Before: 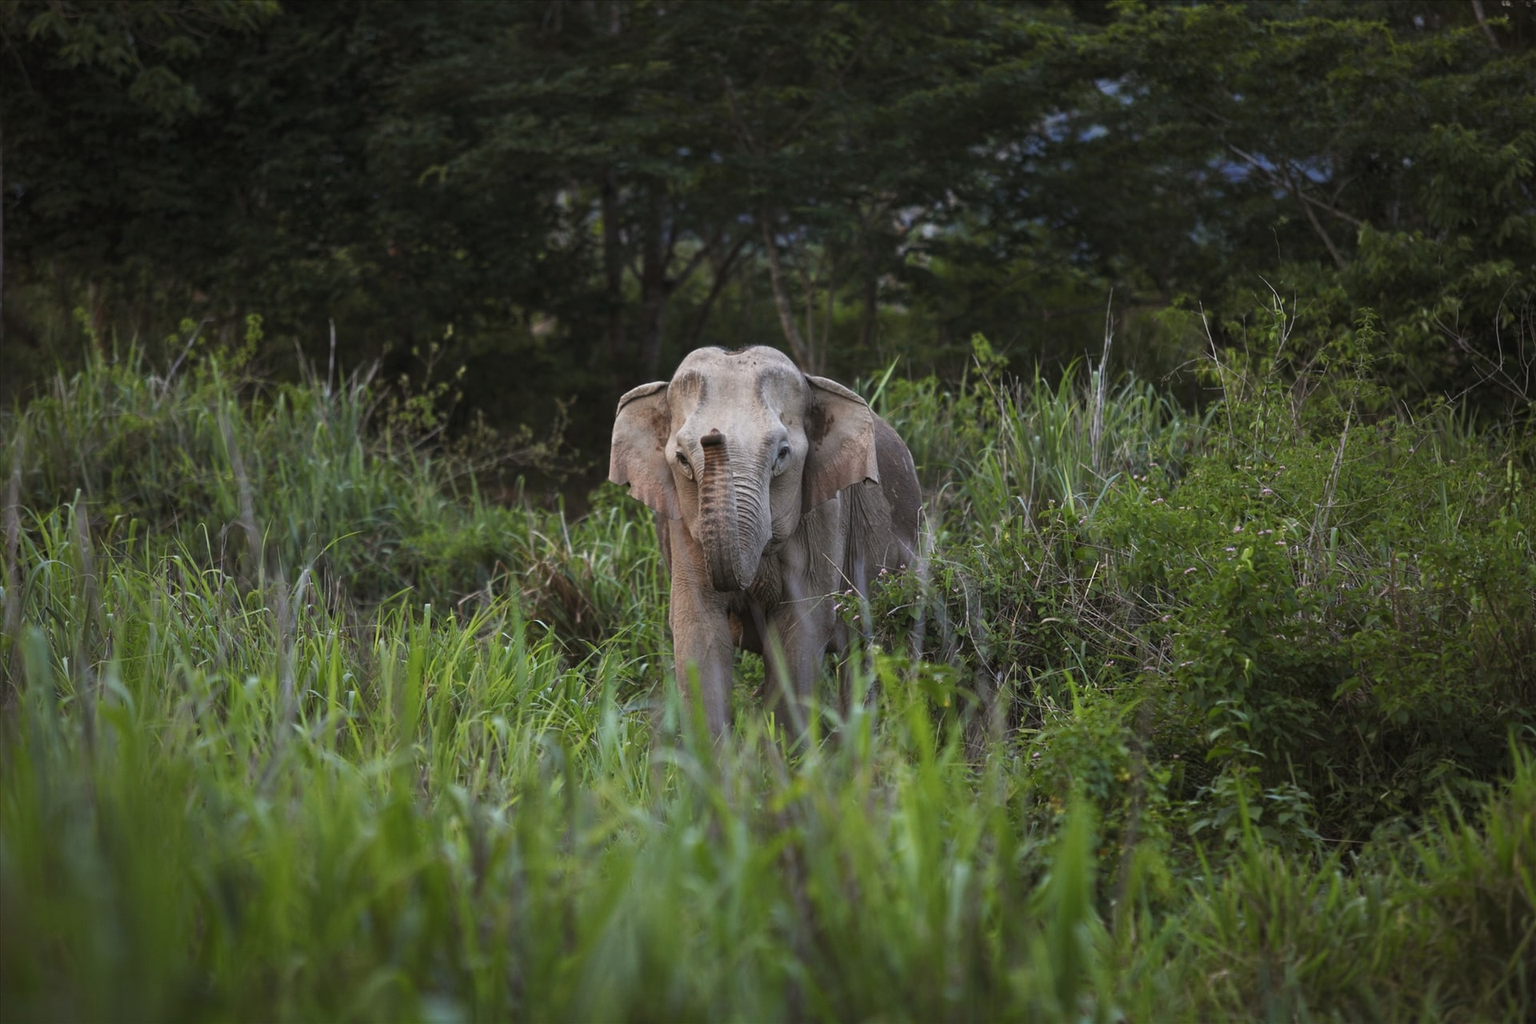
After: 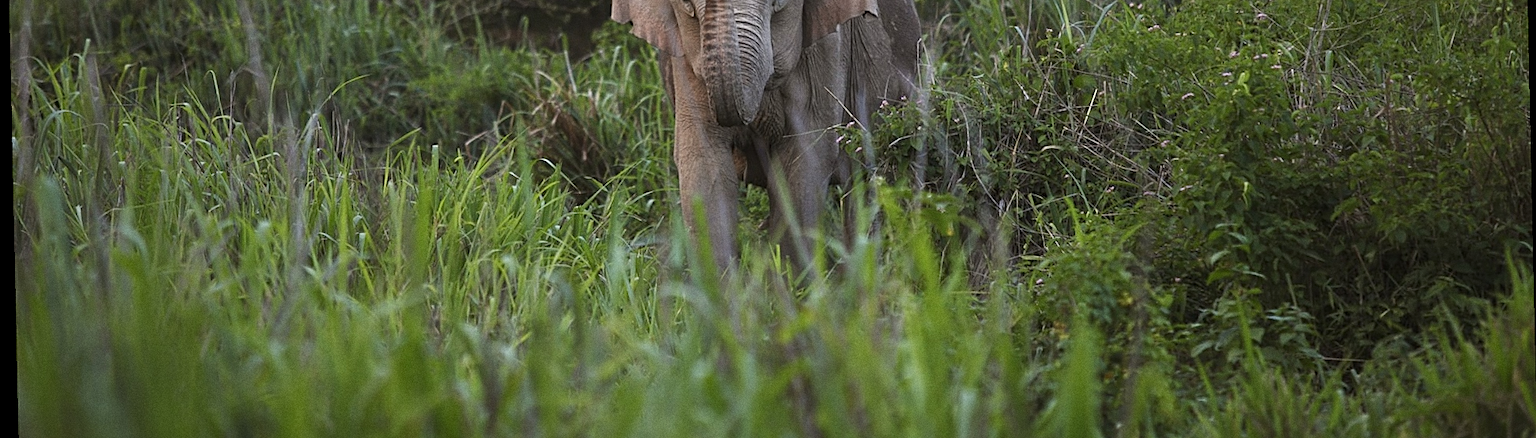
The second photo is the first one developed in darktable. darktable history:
grain: coarseness 0.09 ISO
rotate and perspective: rotation -1.24°, automatic cropping off
crop: top 45.551%, bottom 12.262%
sharpen: on, module defaults
